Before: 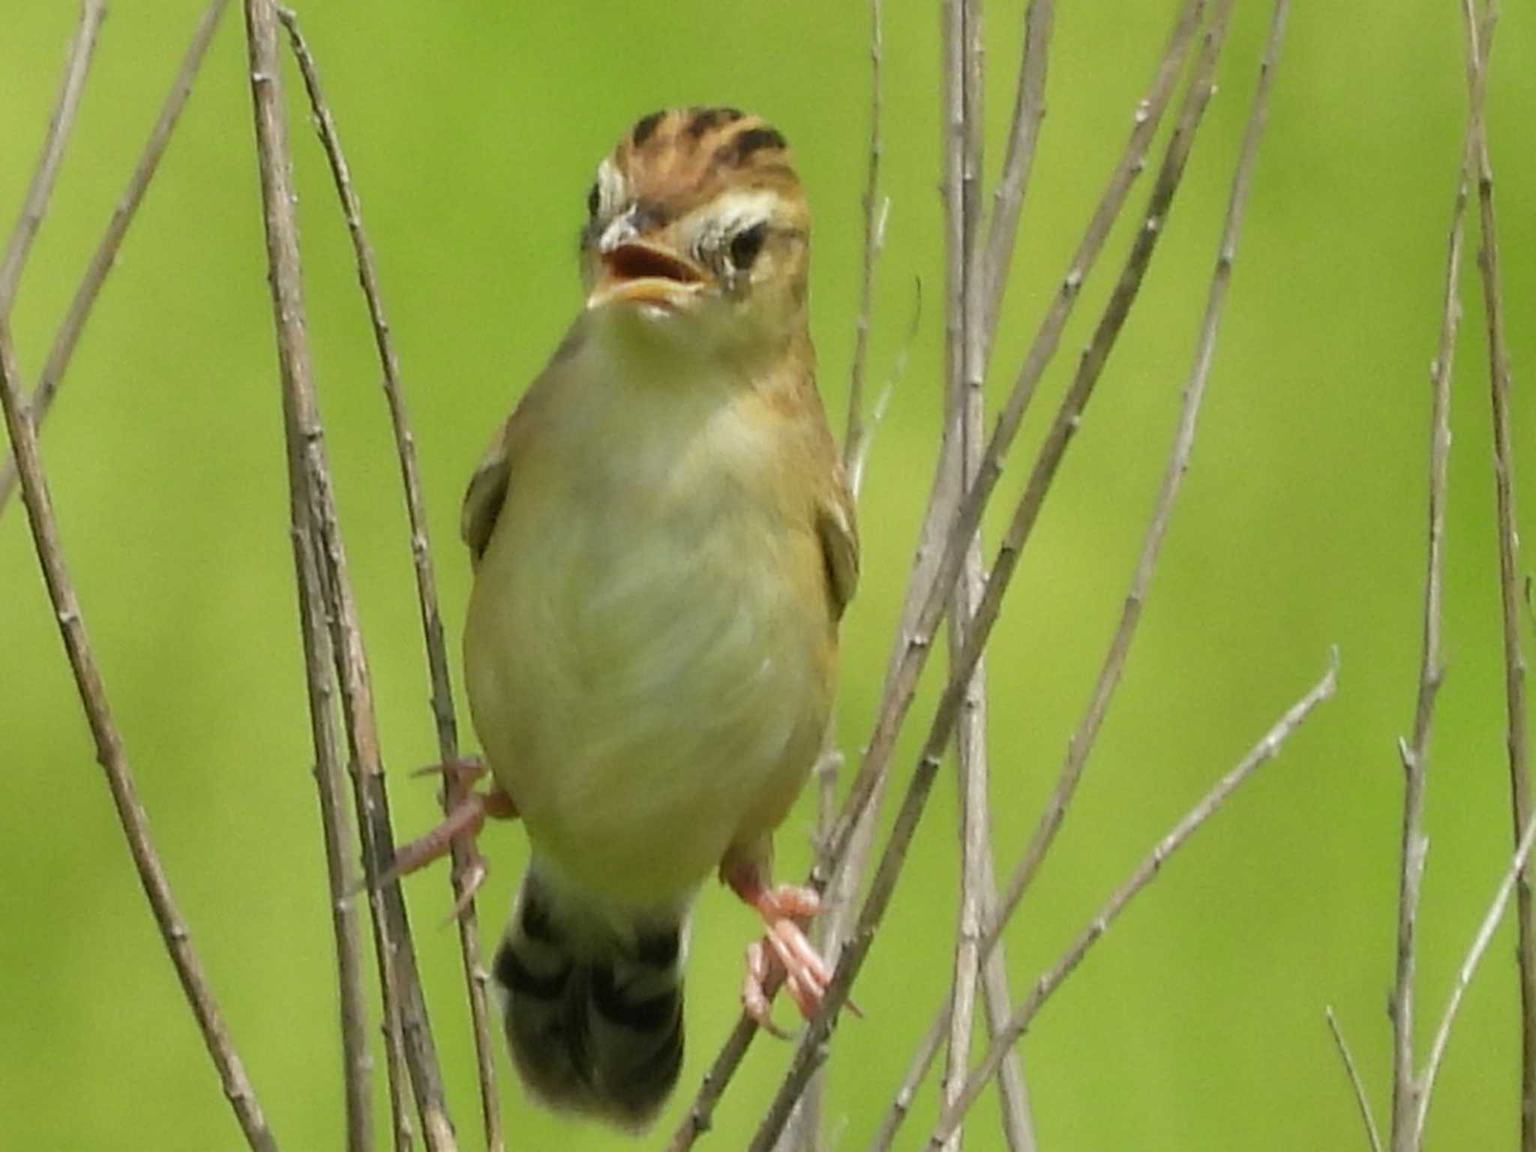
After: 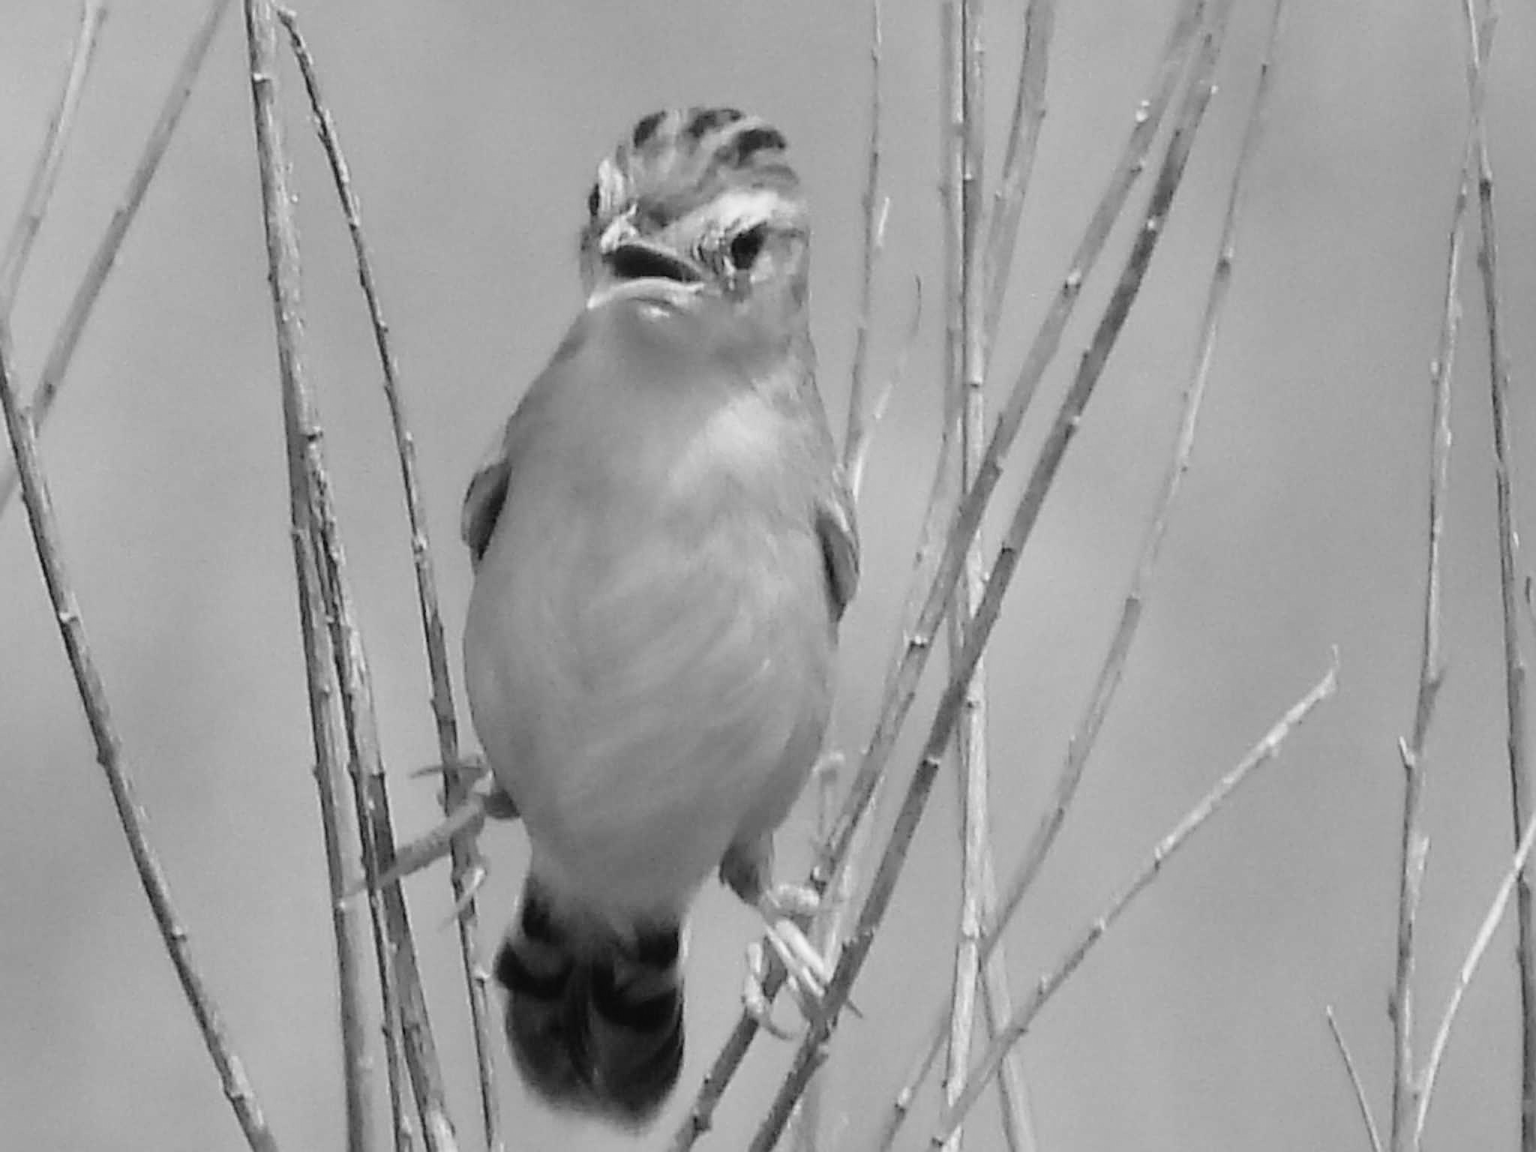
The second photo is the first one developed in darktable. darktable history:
color balance rgb: perceptual saturation grading › global saturation 25%, global vibrance 10%
monochrome: on, module defaults
white balance: emerald 1
sharpen: on, module defaults
tone curve: curves: ch0 [(0, 0.021) (0.049, 0.044) (0.152, 0.14) (0.328, 0.377) (0.473, 0.543) (0.641, 0.705) (0.85, 0.894) (1, 0.969)]; ch1 [(0, 0) (0.302, 0.331) (0.433, 0.432) (0.472, 0.47) (0.502, 0.503) (0.527, 0.521) (0.564, 0.58) (0.614, 0.626) (0.677, 0.701) (0.859, 0.885) (1, 1)]; ch2 [(0, 0) (0.33, 0.301) (0.447, 0.44) (0.487, 0.496) (0.502, 0.516) (0.535, 0.563) (0.565, 0.593) (0.608, 0.638) (1, 1)], color space Lab, independent channels, preserve colors none
